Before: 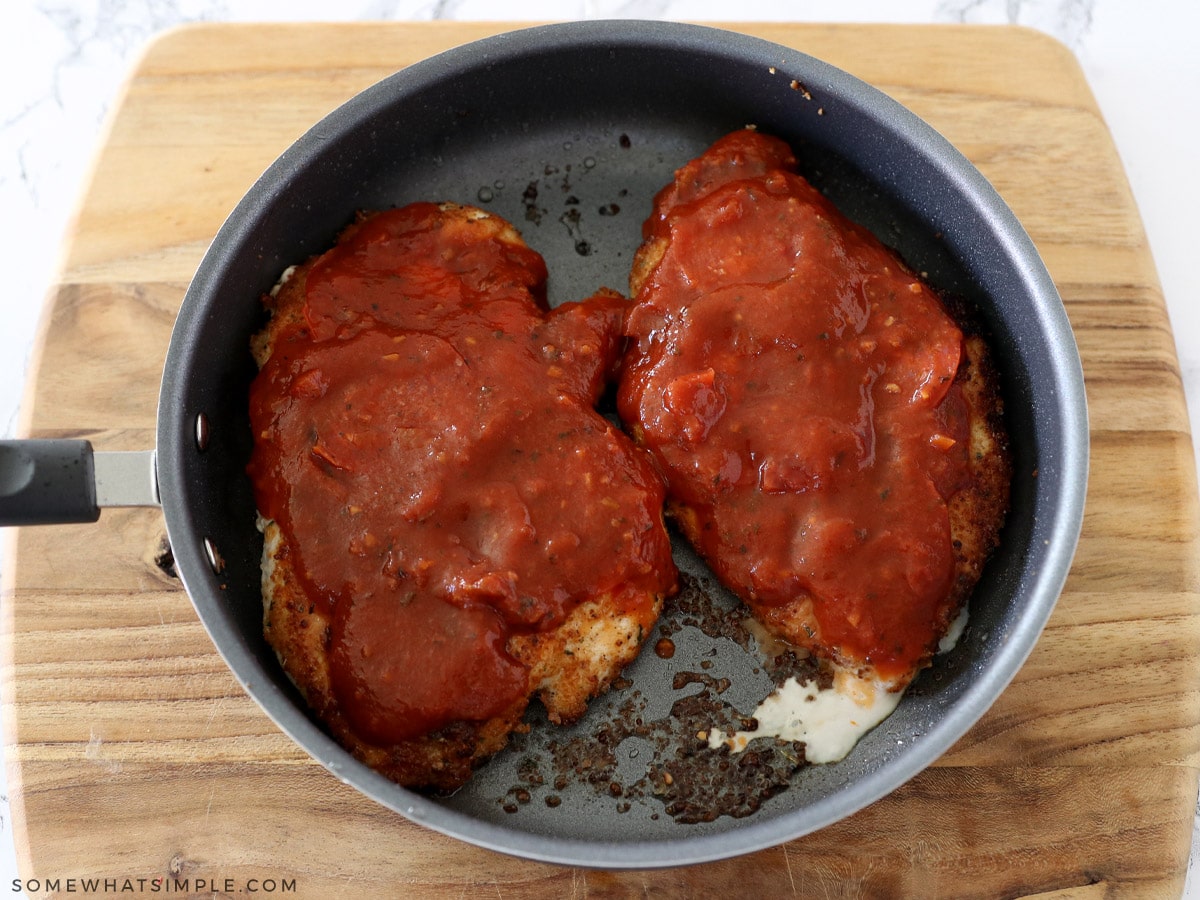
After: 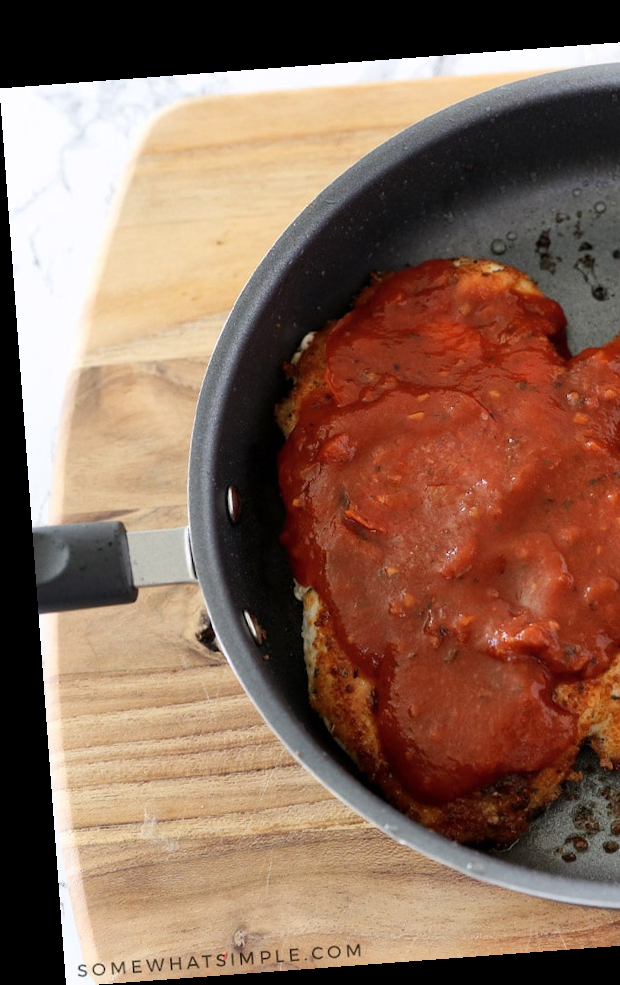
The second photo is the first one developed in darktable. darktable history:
rotate and perspective: rotation -4.25°, automatic cropping off
crop and rotate: left 0%, top 0%, right 50.845%
shadows and highlights: shadows 52.42, soften with gaussian
